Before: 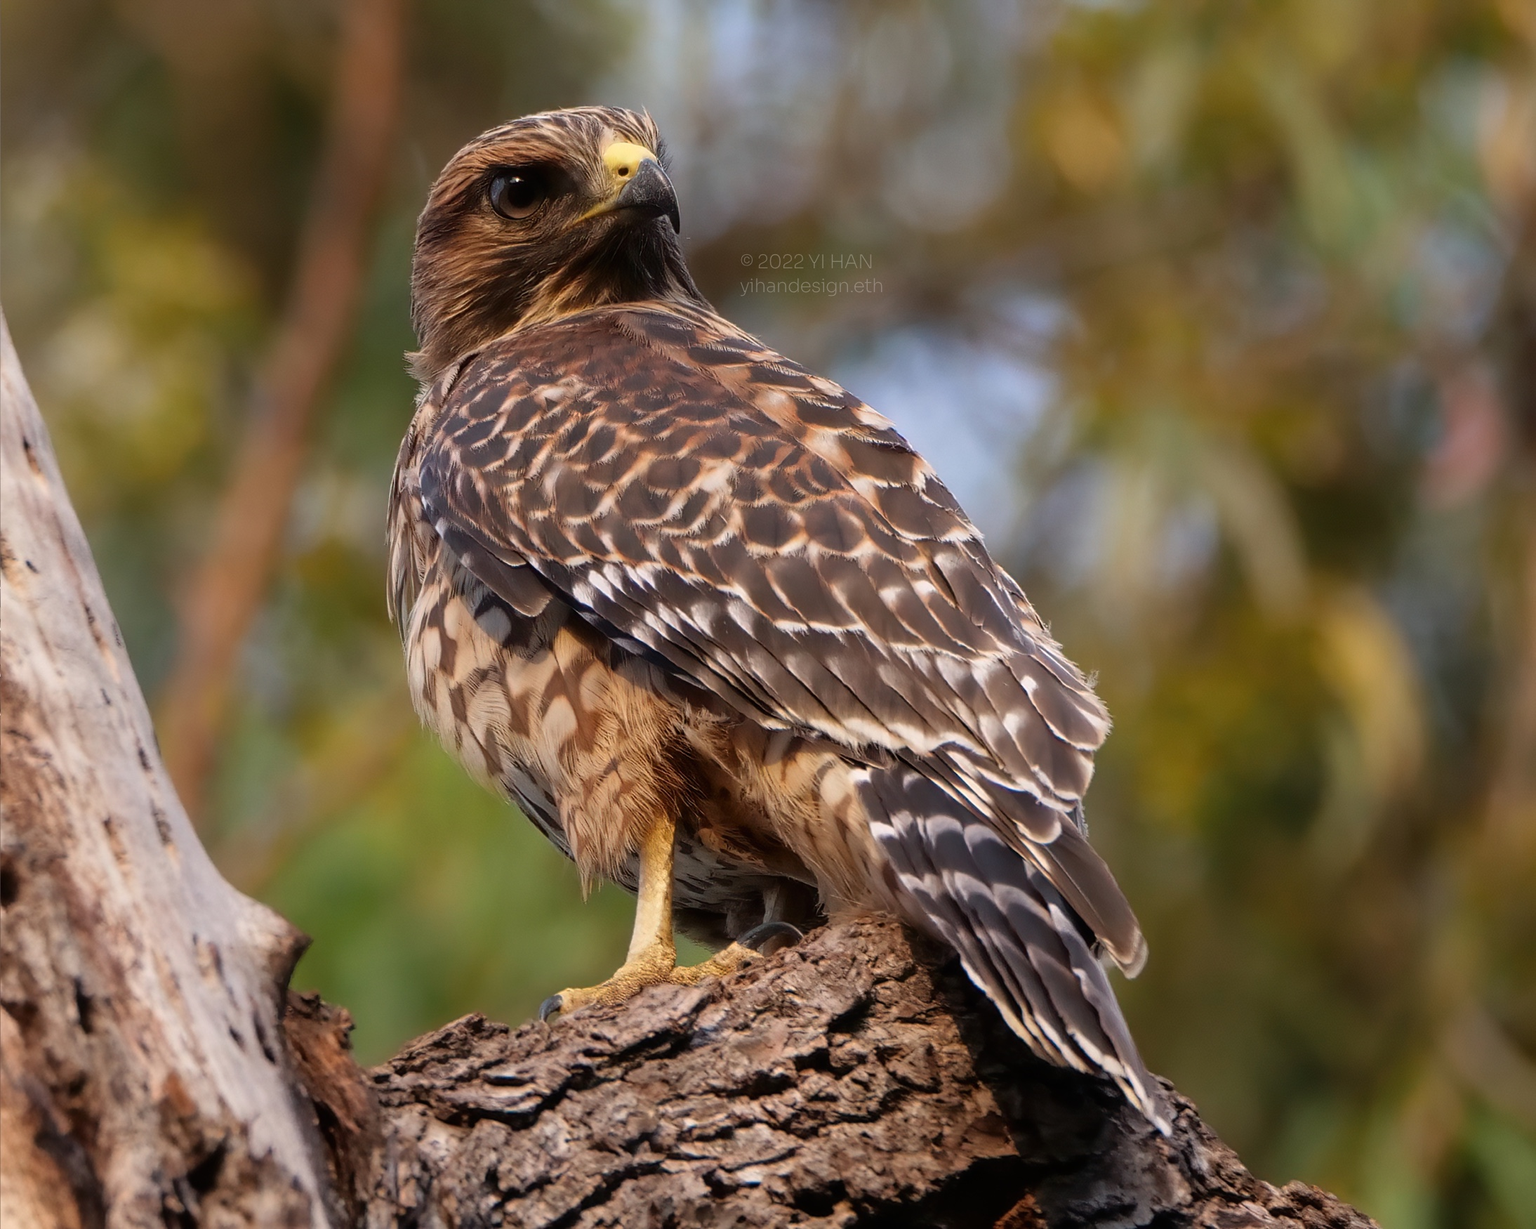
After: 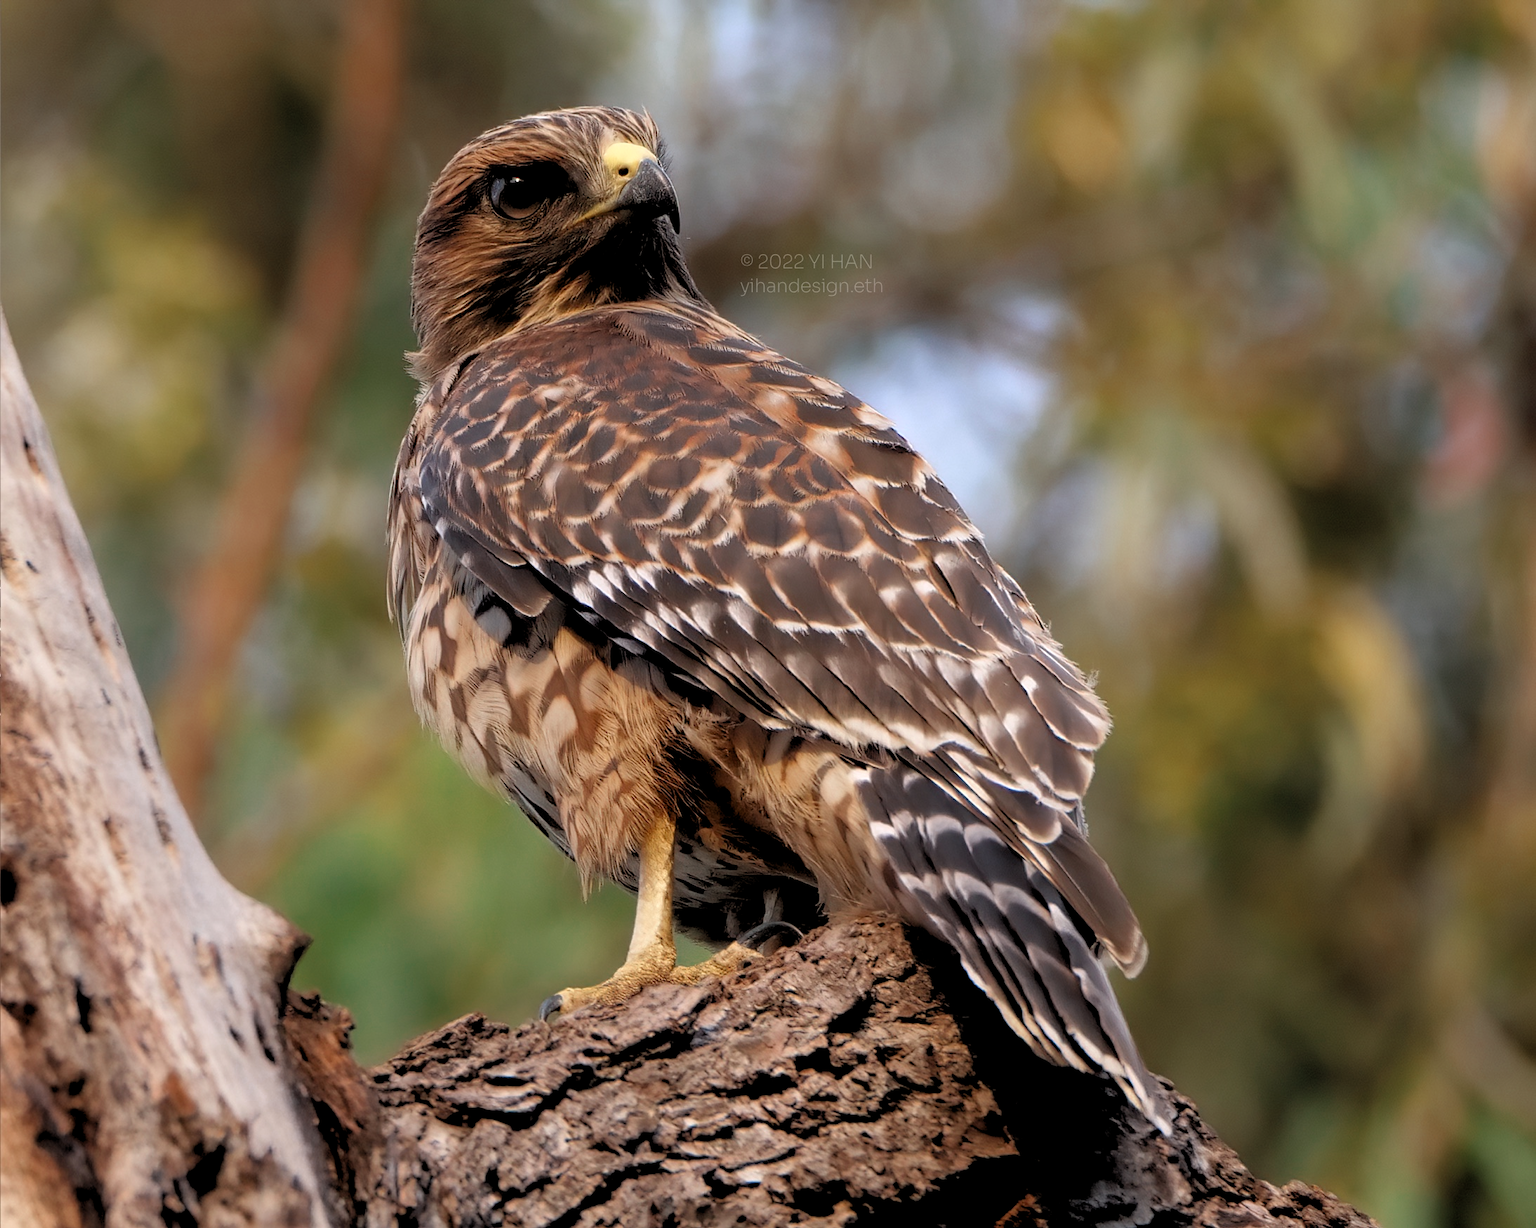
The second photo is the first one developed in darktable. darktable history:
color zones: curves: ch0 [(0, 0.5) (0.125, 0.4) (0.25, 0.5) (0.375, 0.4) (0.5, 0.4) (0.625, 0.6) (0.75, 0.6) (0.875, 0.5)]; ch1 [(0, 0.4) (0.125, 0.5) (0.25, 0.4) (0.375, 0.4) (0.5, 0.4) (0.625, 0.4) (0.75, 0.5) (0.875, 0.4)]; ch2 [(0, 0.6) (0.125, 0.5) (0.25, 0.5) (0.375, 0.6) (0.5, 0.6) (0.625, 0.5) (0.75, 0.5) (0.875, 0.5)]
rgb levels: levels [[0.013, 0.434, 0.89], [0, 0.5, 1], [0, 0.5, 1]]
